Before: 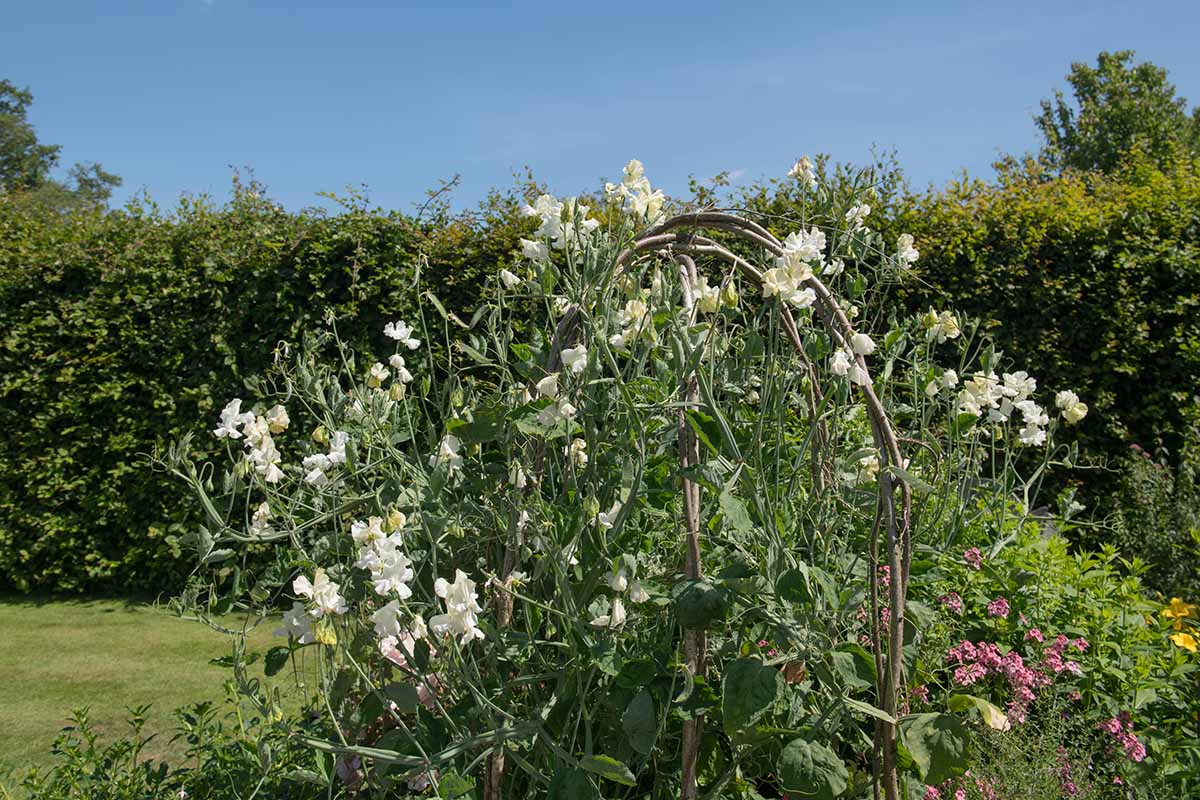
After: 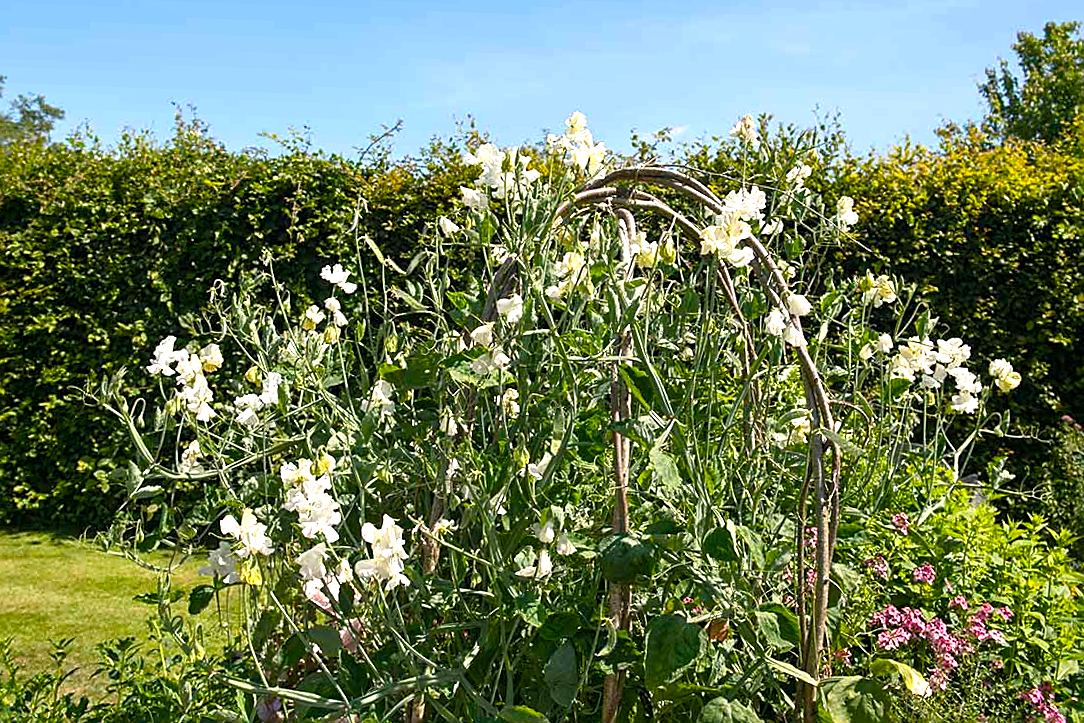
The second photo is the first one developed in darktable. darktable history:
crop and rotate: angle -2.17°, left 3.095%, top 3.755%, right 1.503%, bottom 0.763%
shadows and highlights: shadows -1.15, highlights 38.15
color balance rgb: highlights gain › chroma 1.596%, highlights gain › hue 56.95°, perceptual saturation grading › global saturation 34.746%, perceptual saturation grading › highlights -29.968%, perceptual saturation grading › shadows 35.323%, perceptual brilliance grading › global brilliance 12.223%, perceptual brilliance grading › highlights 14.79%
sharpen: on, module defaults
